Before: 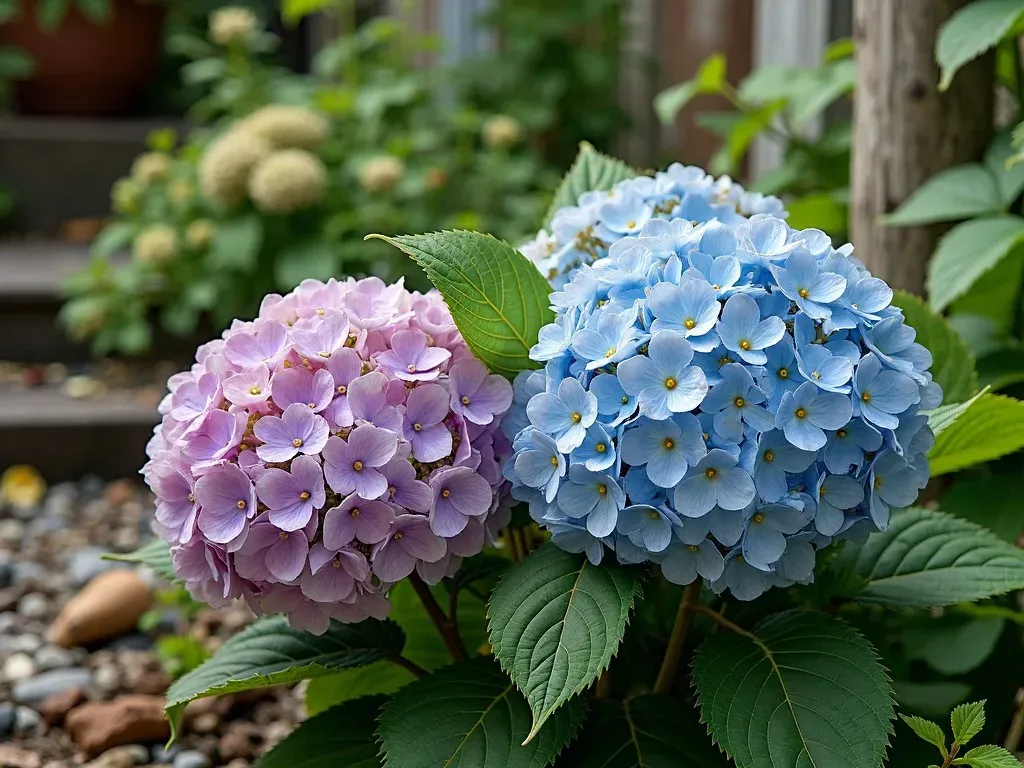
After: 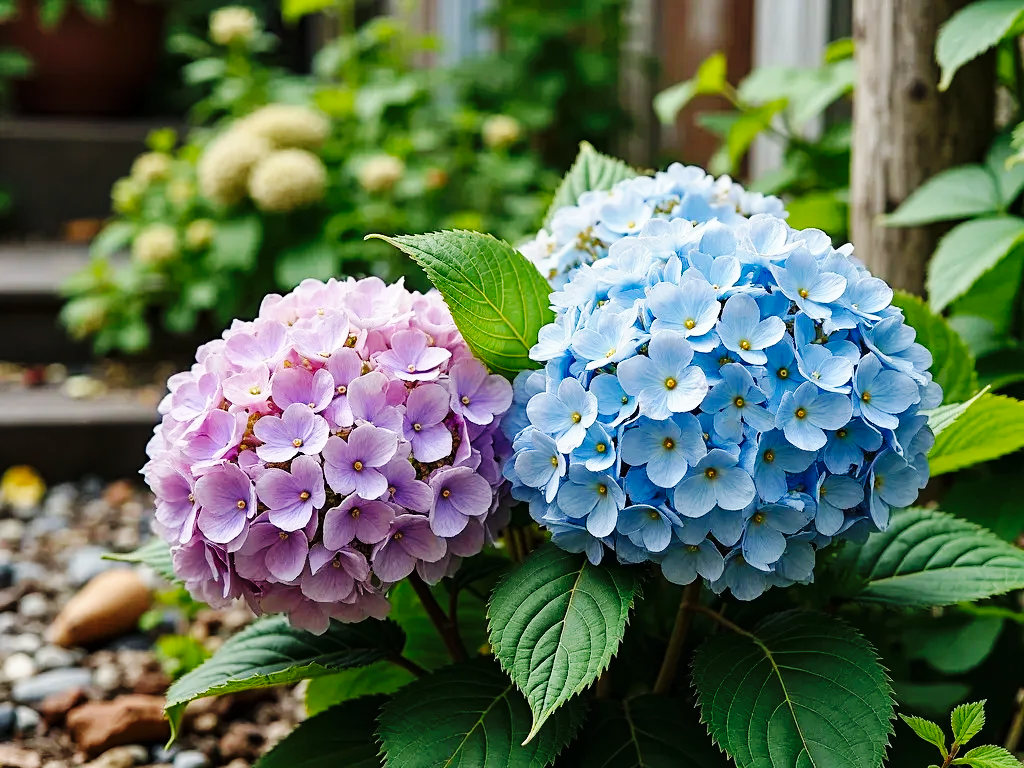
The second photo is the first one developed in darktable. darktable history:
shadows and highlights: shadows 37.27, highlights -28.18, soften with gaussian
base curve: curves: ch0 [(0, 0) (0.036, 0.025) (0.121, 0.166) (0.206, 0.329) (0.605, 0.79) (1, 1)], preserve colors none
